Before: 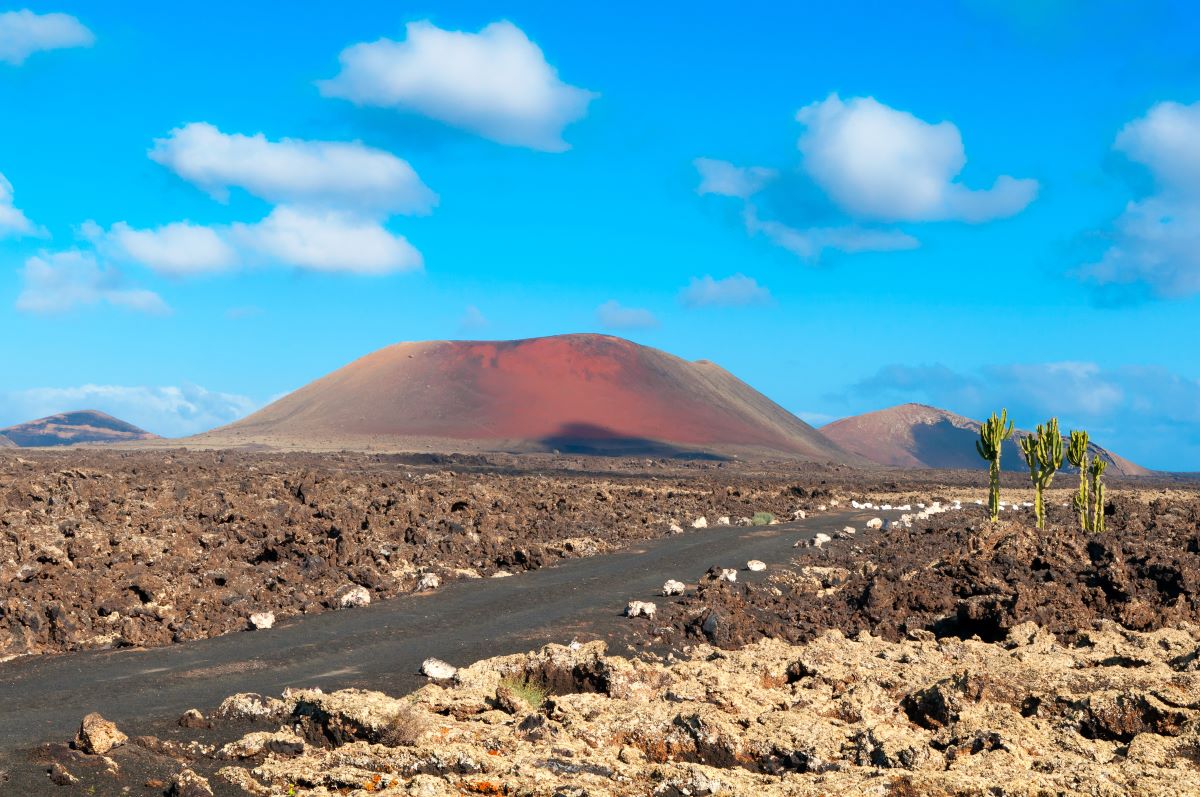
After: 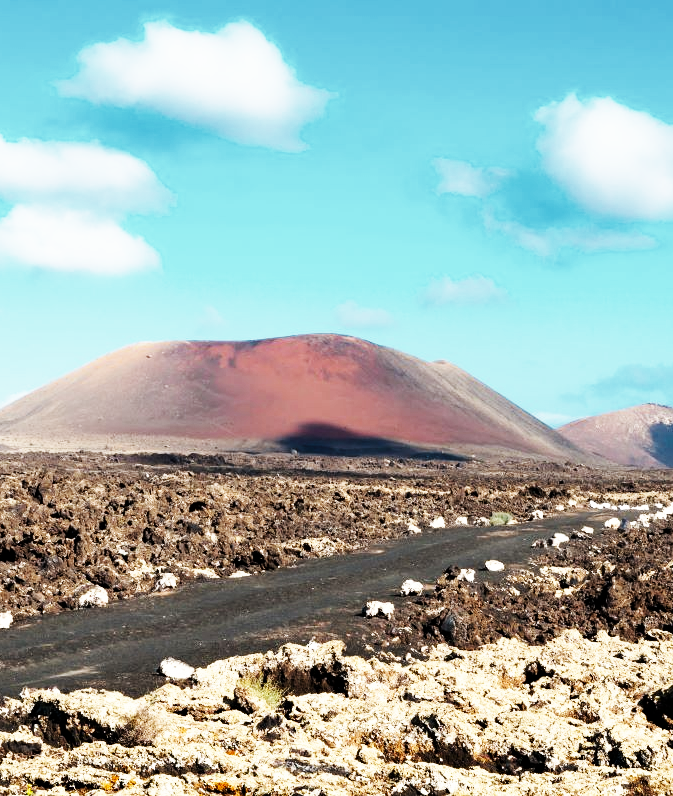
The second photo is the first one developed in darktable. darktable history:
crop: left 21.872%, right 21.978%, bottom 0.005%
levels: levels [0, 0.618, 1]
base curve: curves: ch0 [(0, 0) (0.007, 0.004) (0.027, 0.03) (0.046, 0.07) (0.207, 0.54) (0.442, 0.872) (0.673, 0.972) (1, 1)], preserve colors none
